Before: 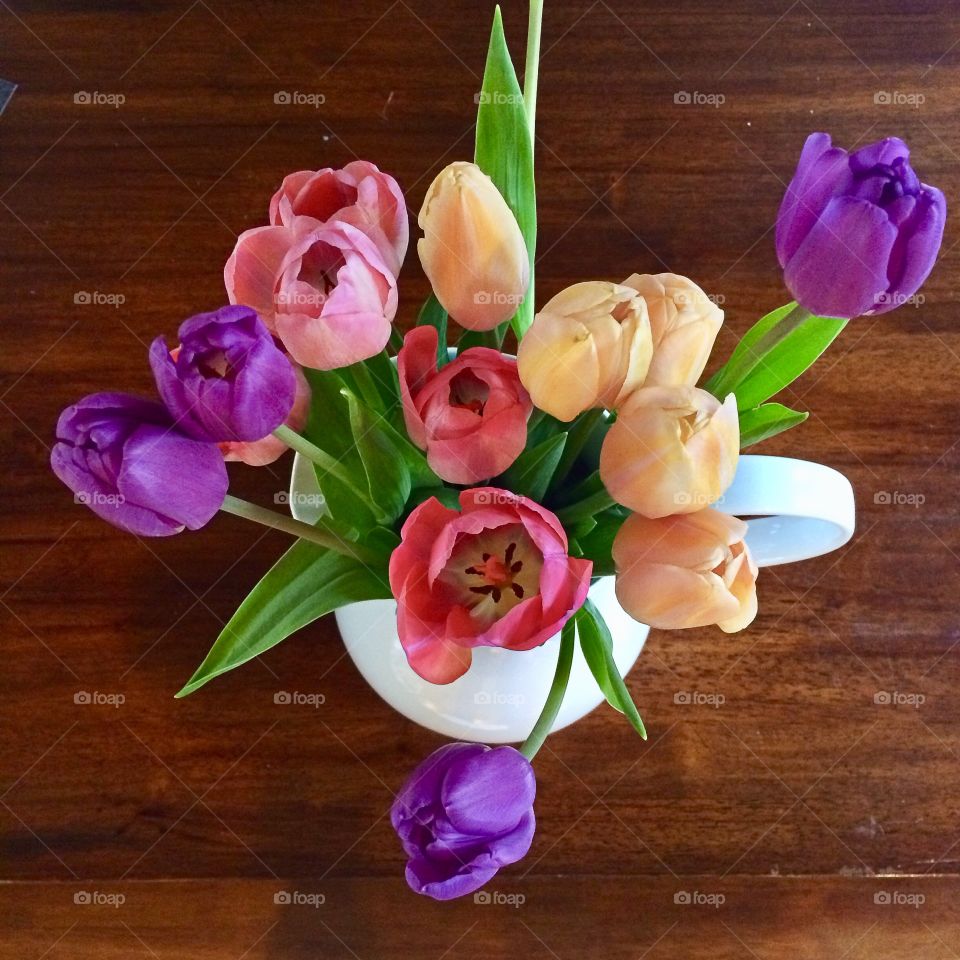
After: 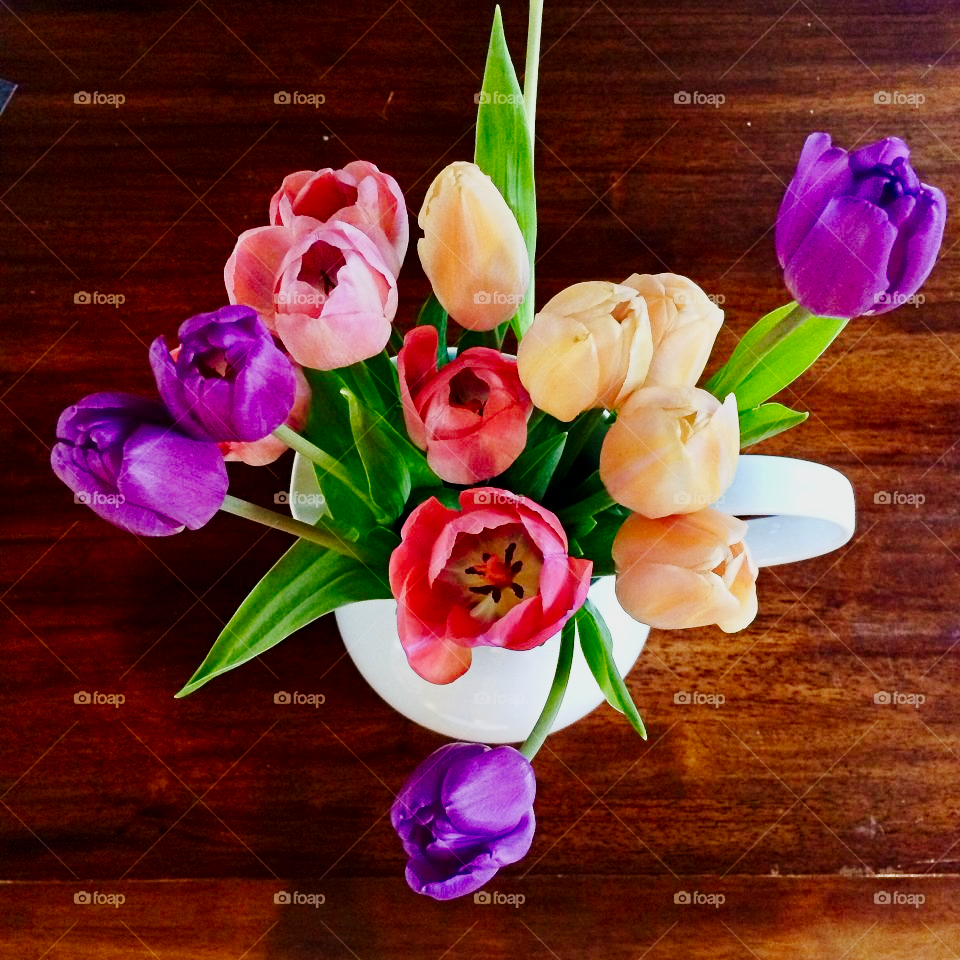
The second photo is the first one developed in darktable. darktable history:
tone curve: curves: ch0 [(0, 0) (0.049, 0.01) (0.154, 0.081) (0.491, 0.56) (0.739, 0.794) (0.992, 0.937)]; ch1 [(0, 0) (0.172, 0.123) (0.317, 0.272) (0.401, 0.422) (0.499, 0.497) (0.531, 0.54) (0.615, 0.603) (0.741, 0.783) (1, 1)]; ch2 [(0, 0) (0.411, 0.424) (0.462, 0.464) (0.502, 0.489) (0.544, 0.551) (0.686, 0.638) (1, 1)], preserve colors none
exposure: black level correction 0.005, exposure 0.015 EV, compensate highlight preservation false
